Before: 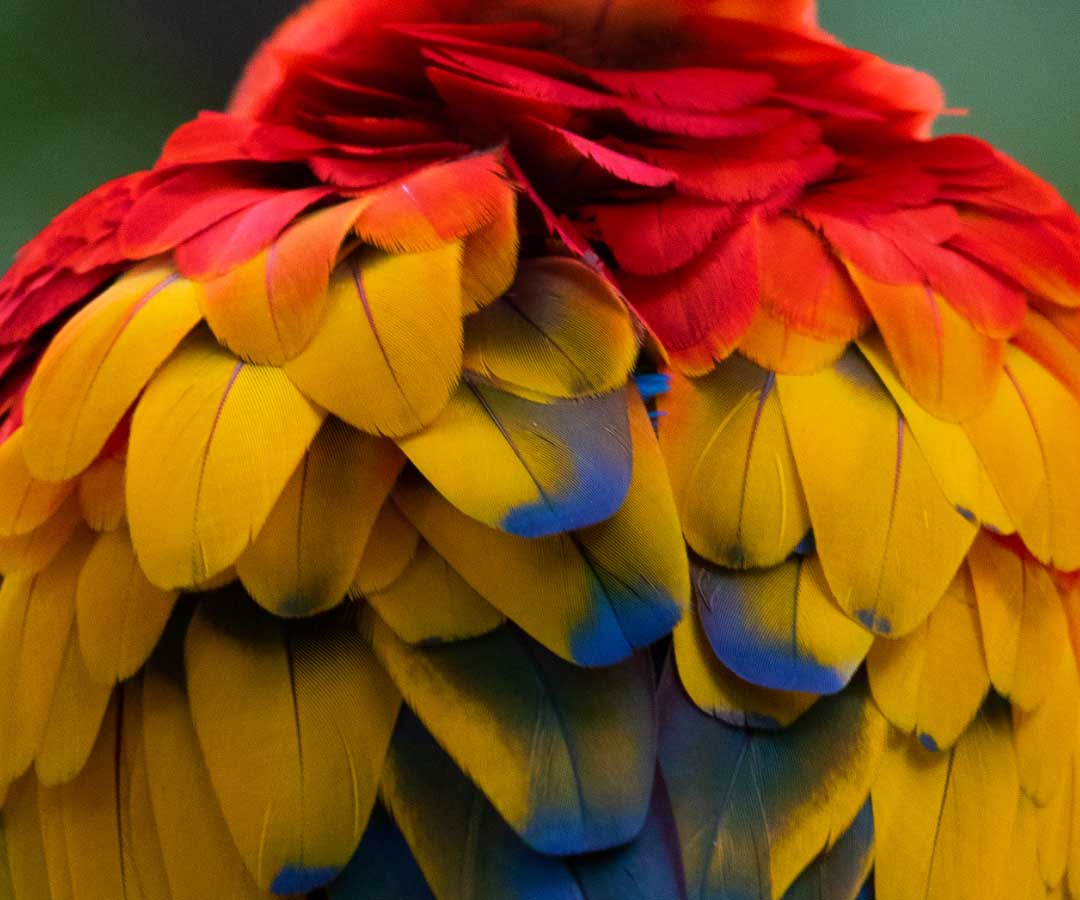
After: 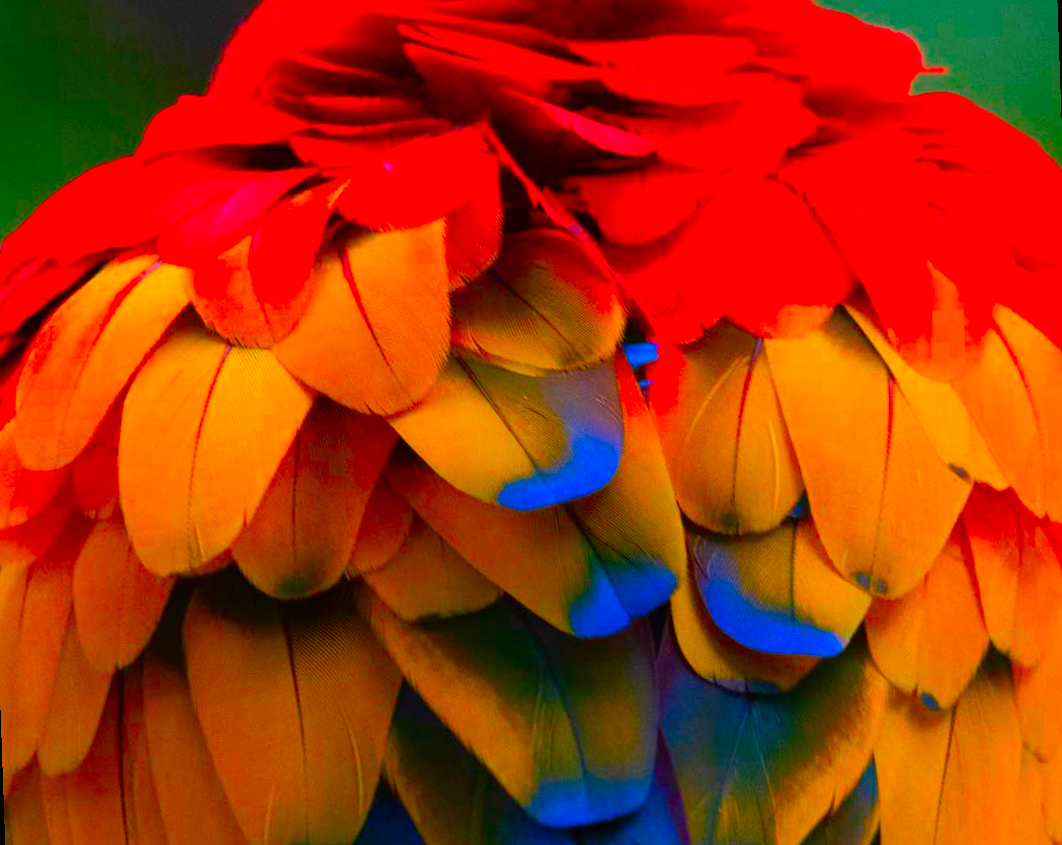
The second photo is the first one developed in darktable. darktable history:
rotate and perspective: rotation -2°, crop left 0.022, crop right 0.978, crop top 0.049, crop bottom 0.951
color correction: highlights a* 1.59, highlights b* -1.7, saturation 2.48
contrast equalizer: octaves 7, y [[0.6 ×6], [0.55 ×6], [0 ×6], [0 ×6], [0 ×6]], mix -0.1
